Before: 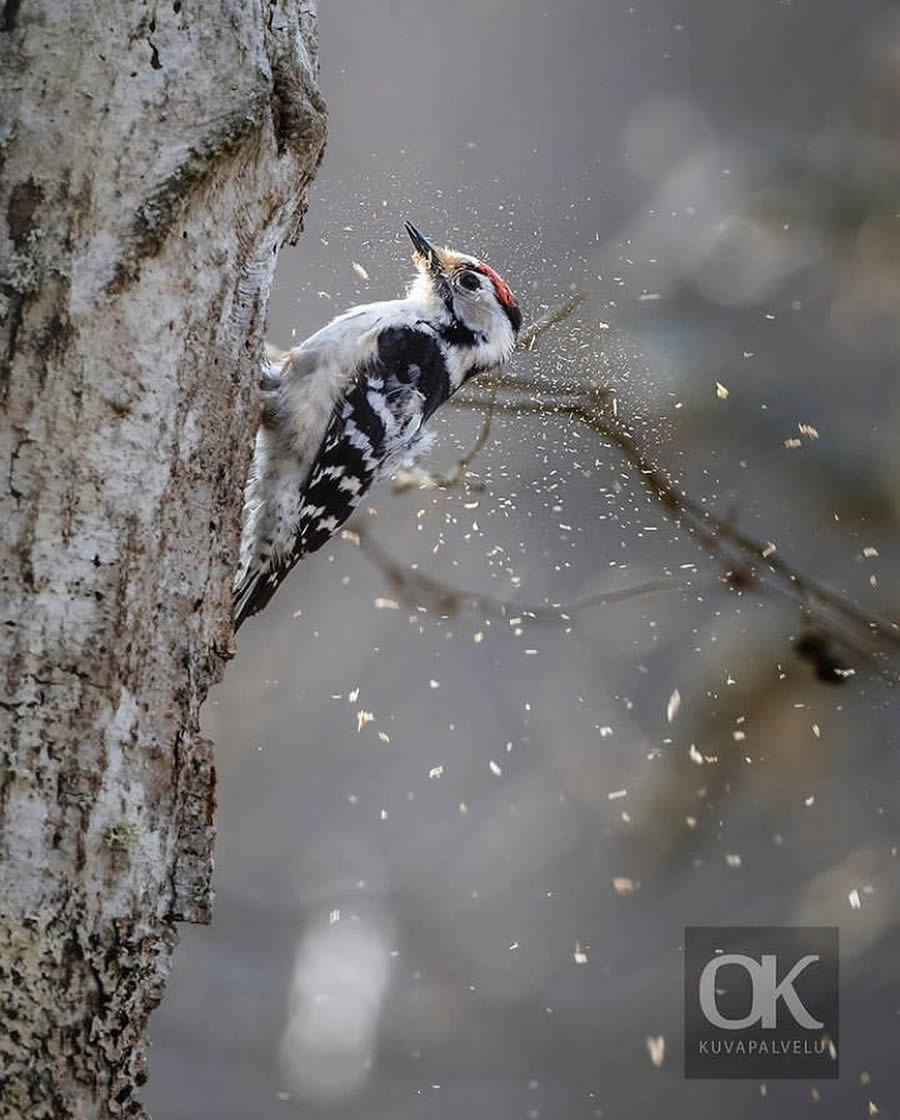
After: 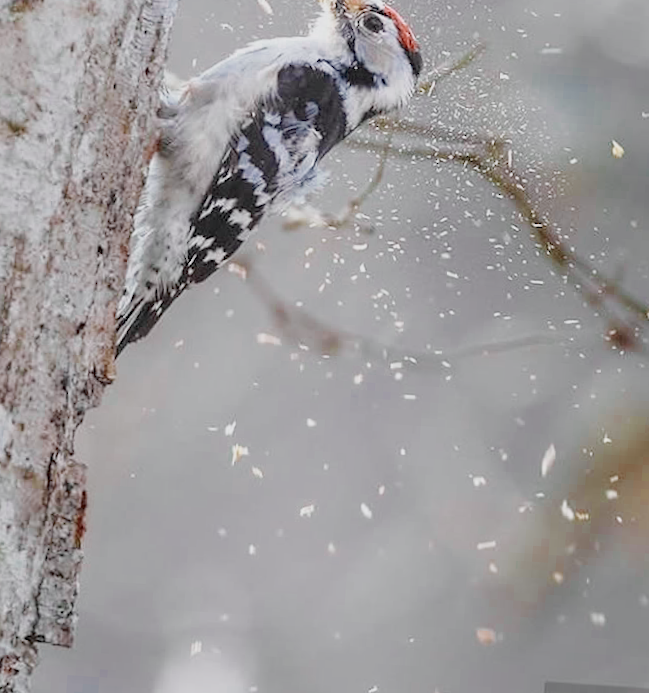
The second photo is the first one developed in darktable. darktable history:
color zones: curves: ch0 [(0, 0.5) (0.125, 0.4) (0.25, 0.5) (0.375, 0.4) (0.5, 0.4) (0.625, 0.35) (0.75, 0.35) (0.875, 0.5)]; ch1 [(0, 0.35) (0.125, 0.45) (0.25, 0.35) (0.375, 0.35) (0.5, 0.35) (0.625, 0.35) (0.75, 0.45) (0.875, 0.35)]; ch2 [(0, 0.6) (0.125, 0.5) (0.25, 0.5) (0.375, 0.6) (0.5, 0.6) (0.625, 0.5) (0.75, 0.5) (0.875, 0.5)]
crop and rotate: angle -3.82°, left 9.861%, top 21.141%, right 12.166%, bottom 11.923%
color balance rgb: linear chroma grading › shadows 10.258%, linear chroma grading › highlights 9.229%, linear chroma grading › global chroma 14.932%, linear chroma grading › mid-tones 14.934%, perceptual saturation grading › global saturation 0.181%, perceptual brilliance grading › global brilliance 29.914%
tone curve: curves: ch0 [(0, 0) (0.051, 0.027) (0.096, 0.071) (0.241, 0.247) (0.455, 0.52) (0.594, 0.692) (0.715, 0.845) (0.84, 0.936) (1, 1)]; ch1 [(0, 0) (0.1, 0.038) (0.318, 0.243) (0.399, 0.351) (0.478, 0.469) (0.499, 0.499) (0.534, 0.549) (0.565, 0.605) (0.601, 0.644) (0.666, 0.701) (1, 1)]; ch2 [(0, 0) (0.453, 0.45) (0.479, 0.483) (0.504, 0.499) (0.52, 0.508) (0.561, 0.573) (0.592, 0.617) (0.824, 0.815) (1, 1)], color space Lab, independent channels, preserve colors none
filmic rgb: black relative exposure -15.97 EV, white relative exposure 8 EV, hardness 4.21, latitude 50.1%, contrast 0.51, iterations of high-quality reconstruction 0
